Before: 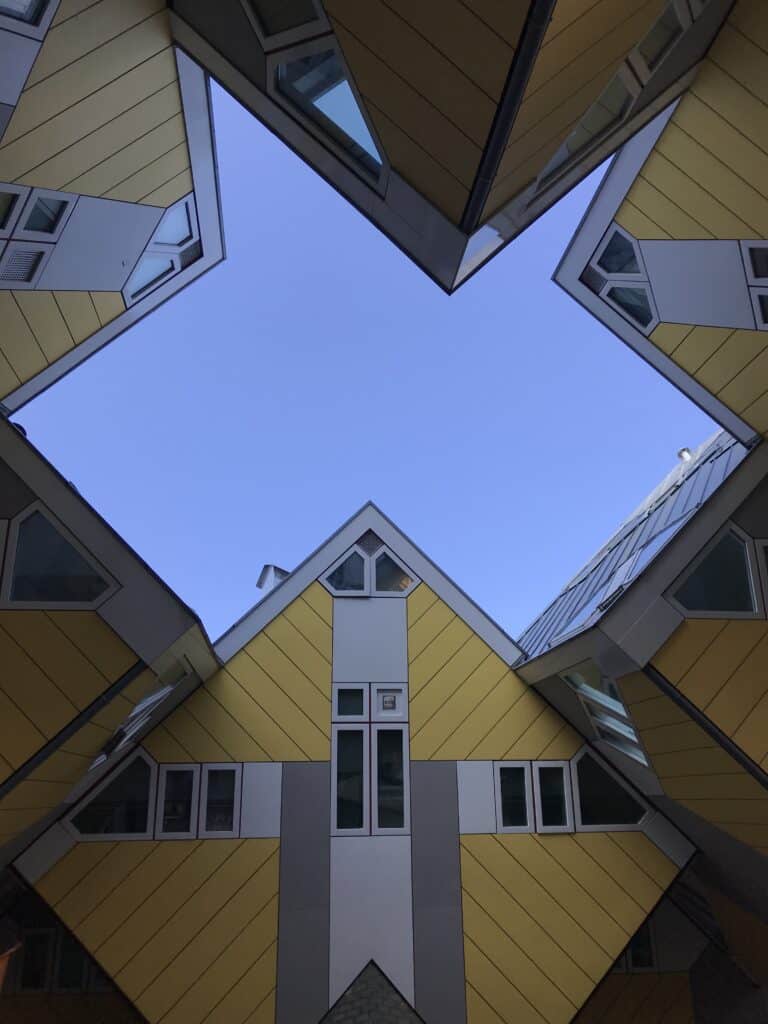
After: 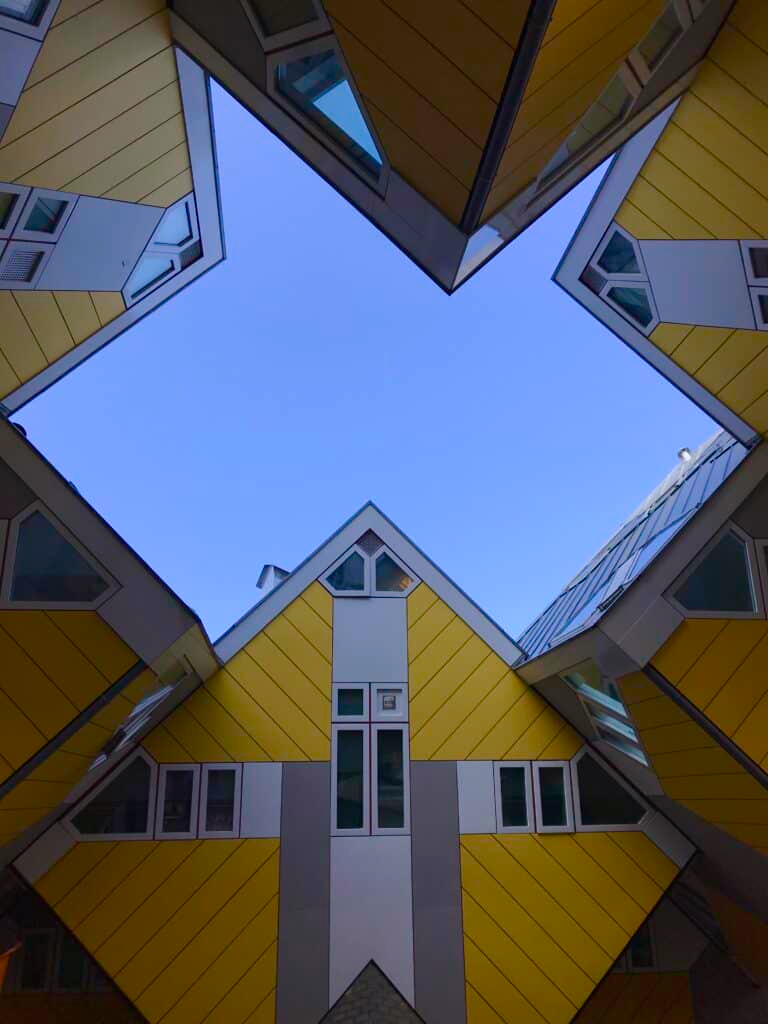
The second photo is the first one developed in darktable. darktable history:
color balance rgb: shadows lift › chroma 0.929%, shadows lift › hue 110.62°, power › luminance 1.183%, power › chroma 0.405%, power › hue 34°, linear chroma grading › global chroma 14.581%, perceptual saturation grading › global saturation 20%, perceptual saturation grading › highlights -50.114%, perceptual saturation grading › shadows 31.03%, global vibrance 25.127%
